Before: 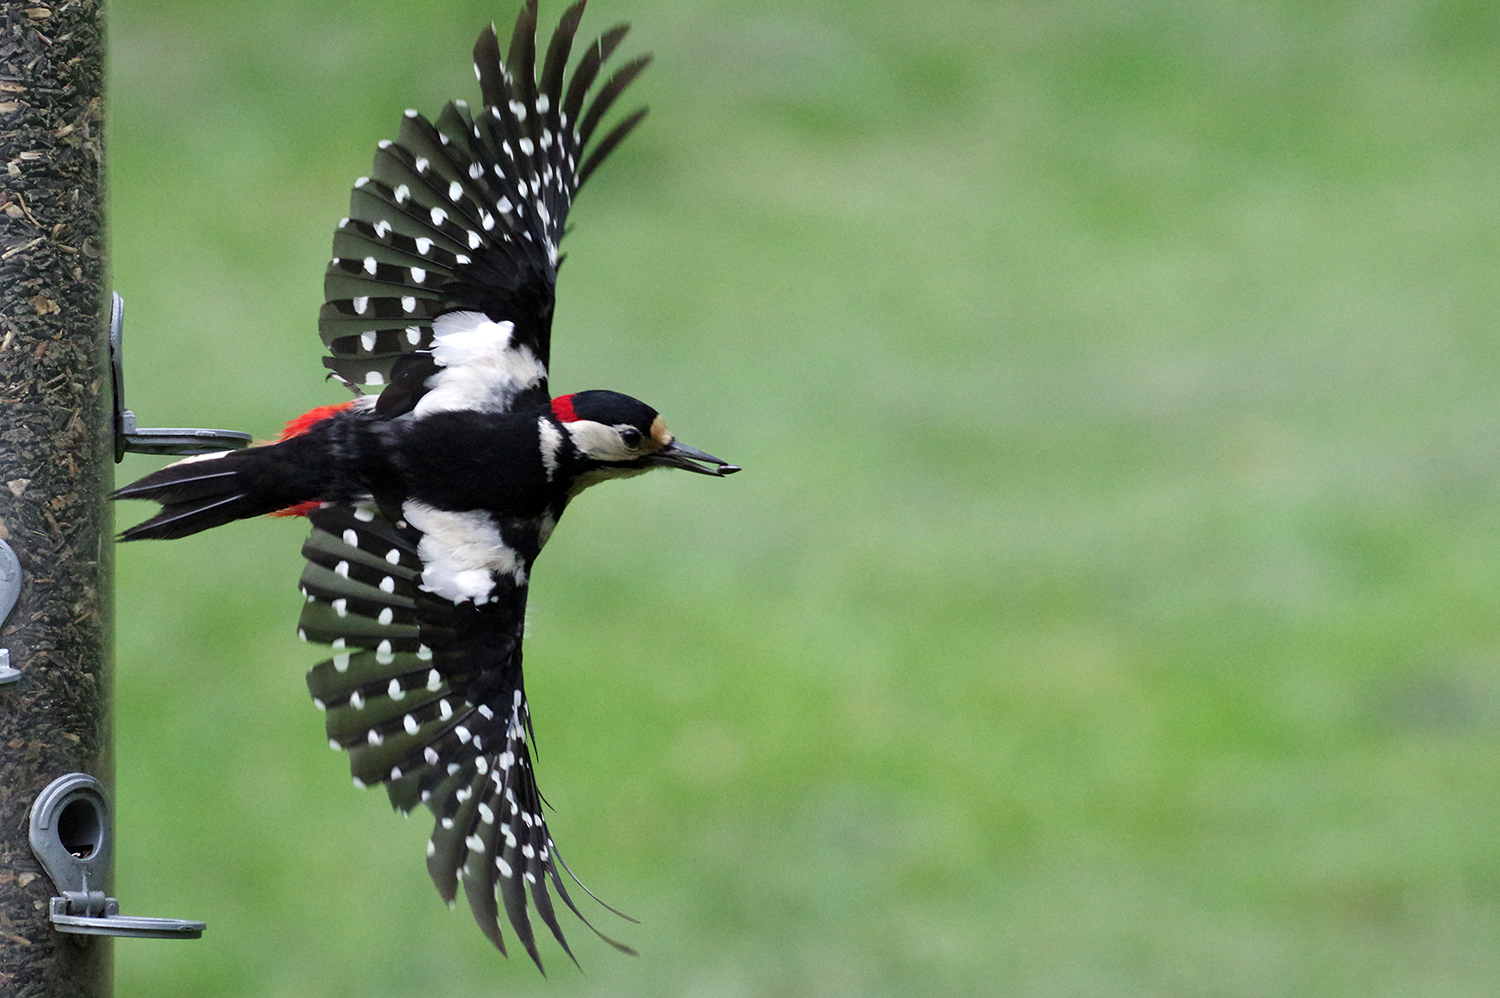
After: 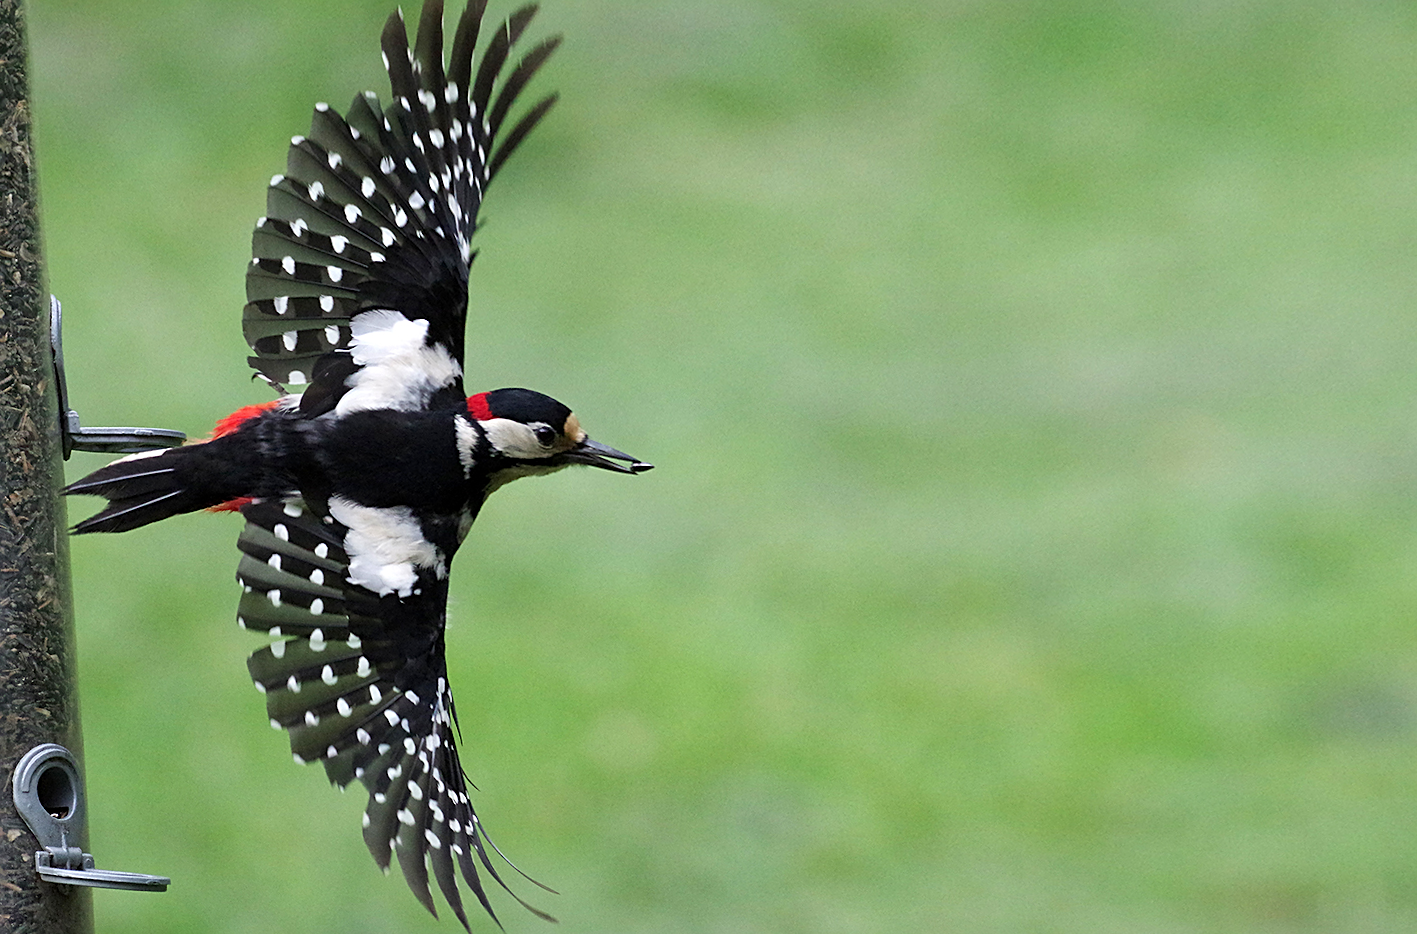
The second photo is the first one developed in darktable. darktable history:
base curve: curves: ch0 [(0, 0) (0.472, 0.508) (1, 1)]
sharpen: on, module defaults
rotate and perspective: rotation 0.062°, lens shift (vertical) 0.115, lens shift (horizontal) -0.133, crop left 0.047, crop right 0.94, crop top 0.061, crop bottom 0.94
